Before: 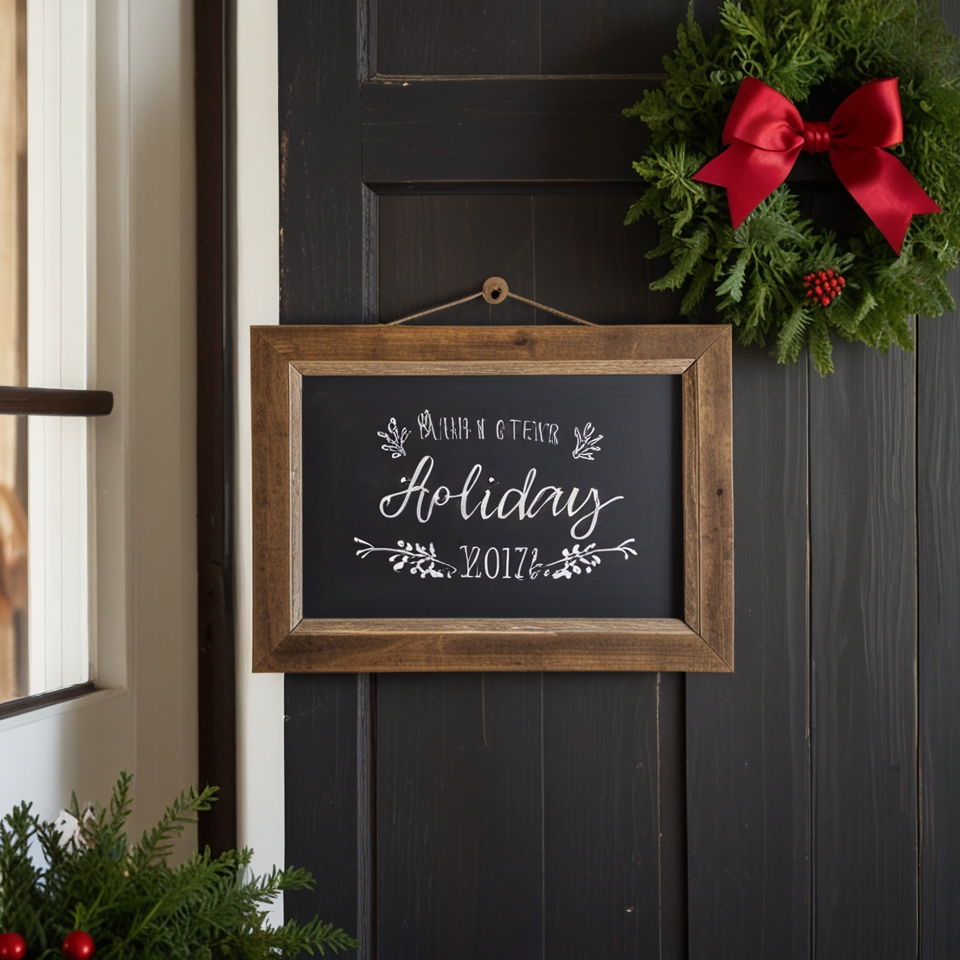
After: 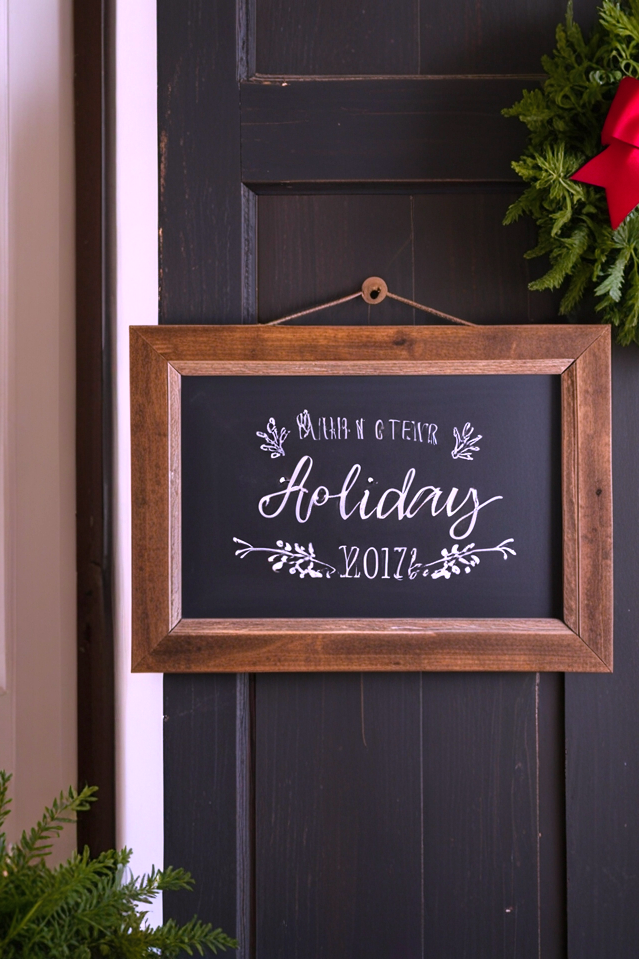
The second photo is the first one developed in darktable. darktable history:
color correction: highlights a* 15.03, highlights b* -25.07
crop and rotate: left 12.648%, right 20.685%
color balance rgb: perceptual saturation grading › global saturation 25%, global vibrance 20%
exposure: exposure 0.376 EV, compensate highlight preservation false
